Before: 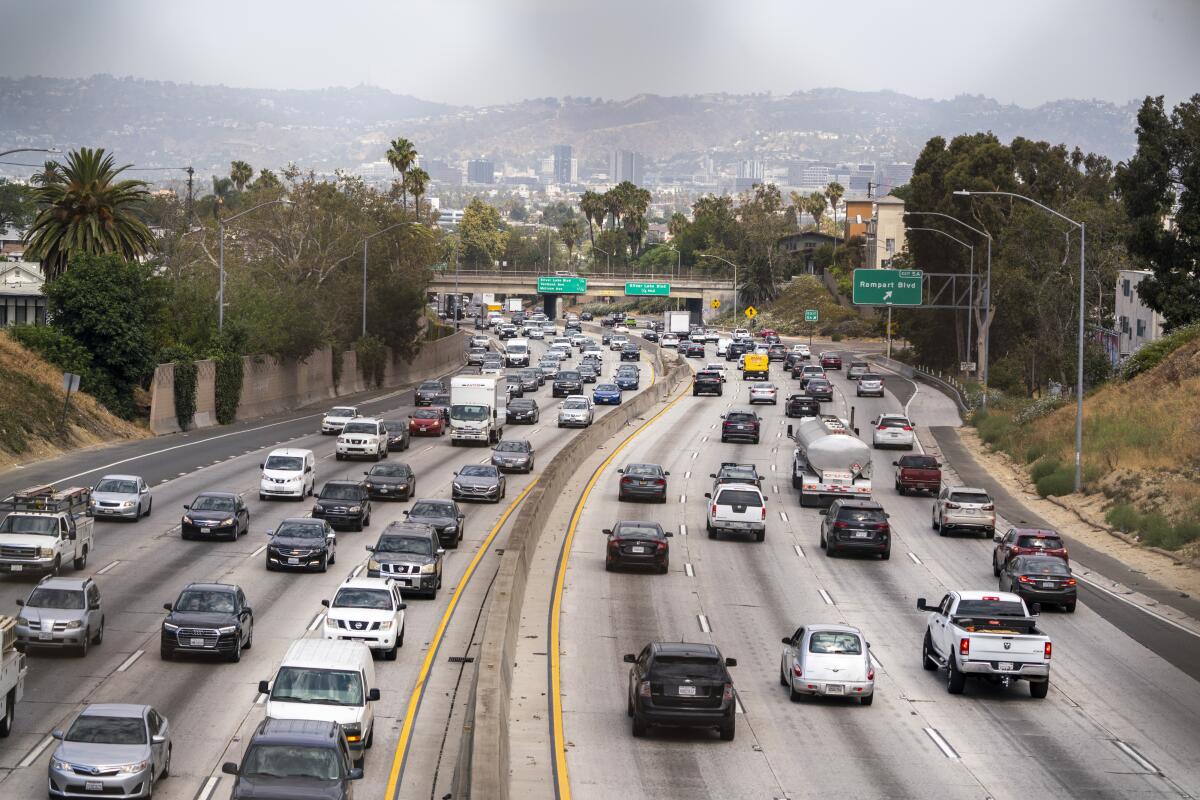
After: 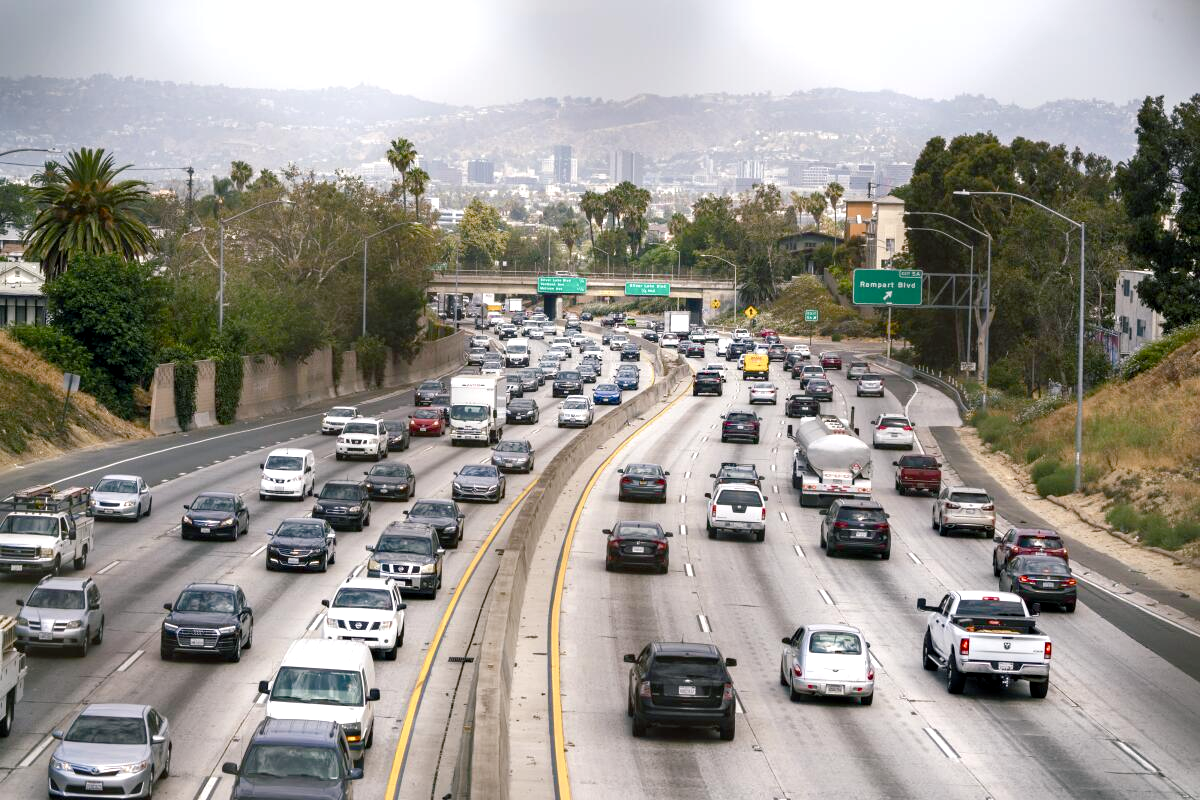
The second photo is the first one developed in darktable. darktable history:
exposure: exposure 0.373 EV, compensate highlight preservation false
color balance rgb: shadows lift › luminance -8.087%, shadows lift › chroma 2.407%, shadows lift › hue 167.38°, power › hue 328.93°, highlights gain › chroma 0.184%, highlights gain › hue 330.54°, global offset › luminance -0.372%, perceptual saturation grading › global saturation 25.773%, perceptual saturation grading › highlights -50.062%, perceptual saturation grading › shadows 30.195%
